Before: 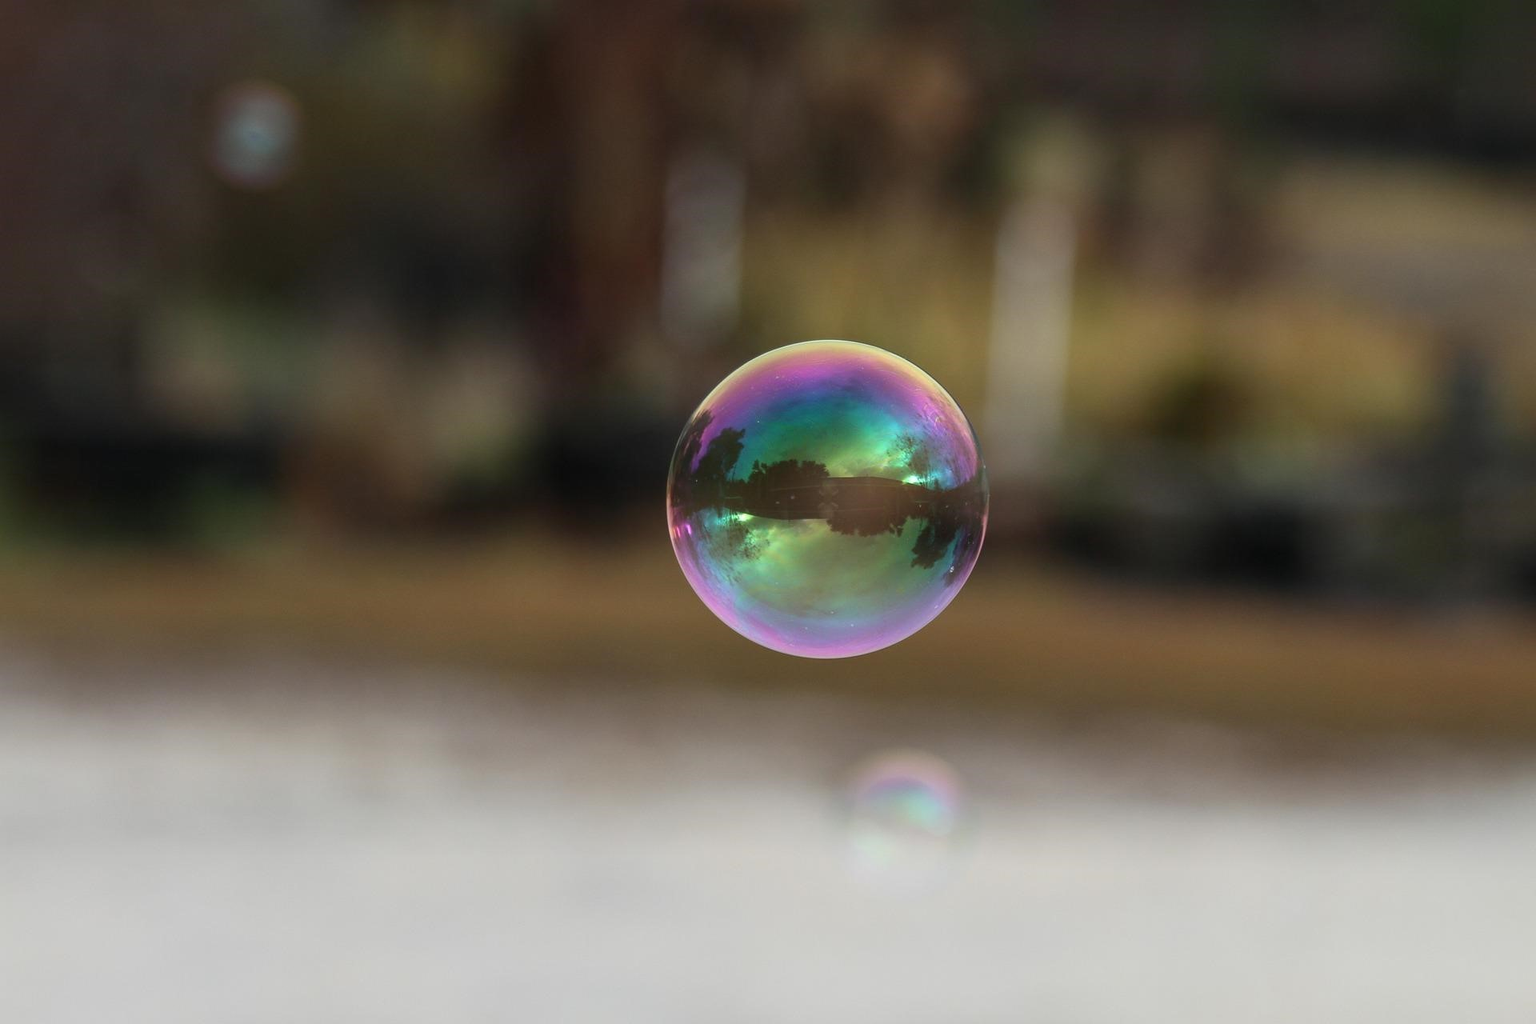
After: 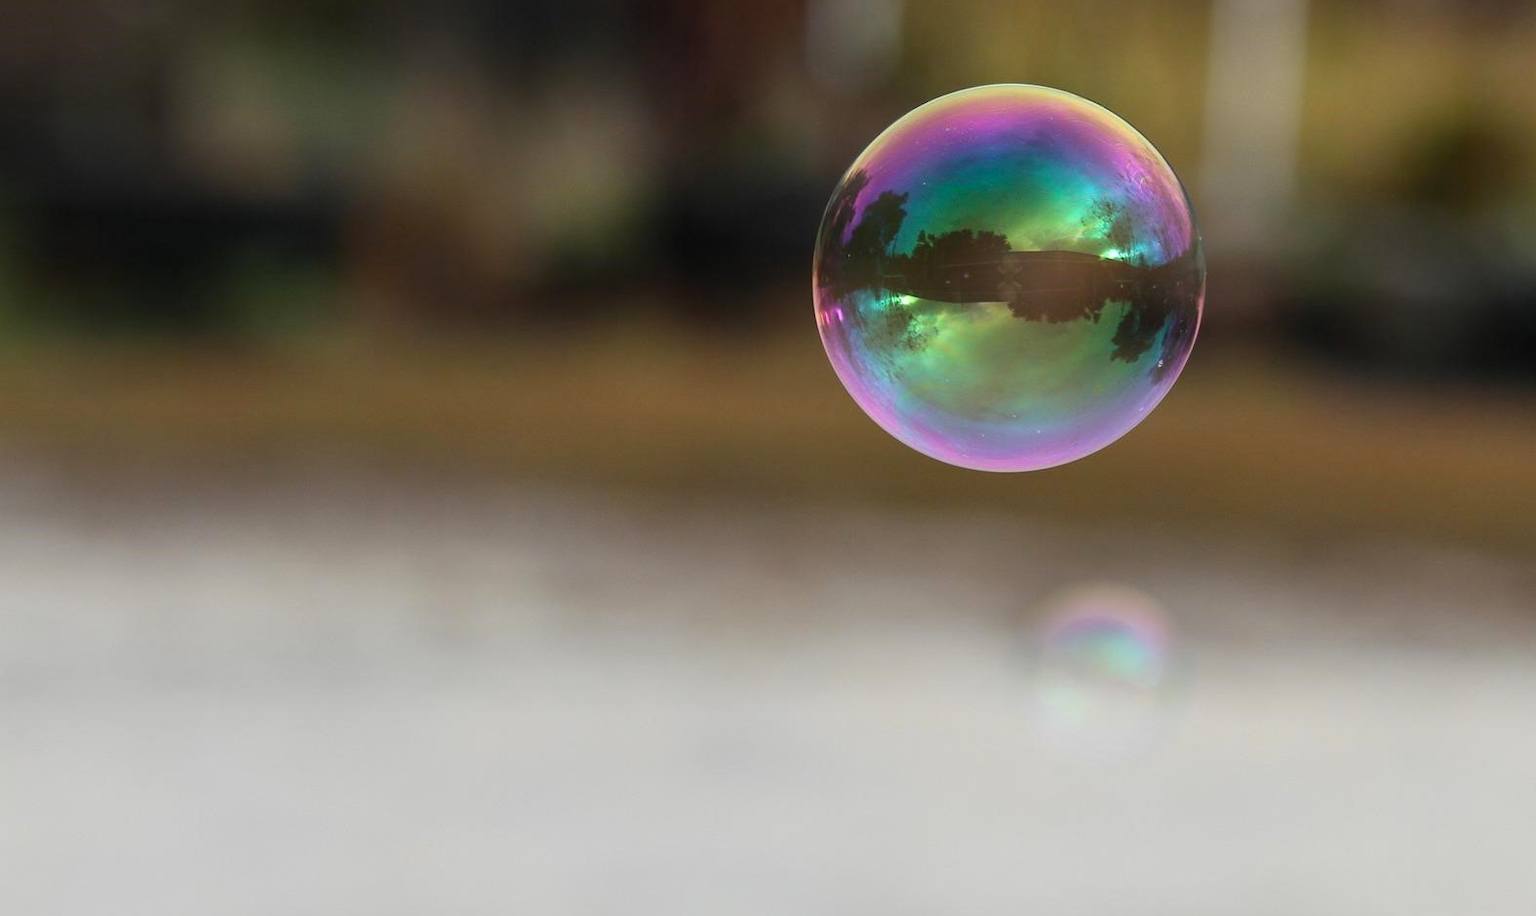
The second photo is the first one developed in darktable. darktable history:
crop: top 26.531%, right 17.959%
color balance: output saturation 110%
